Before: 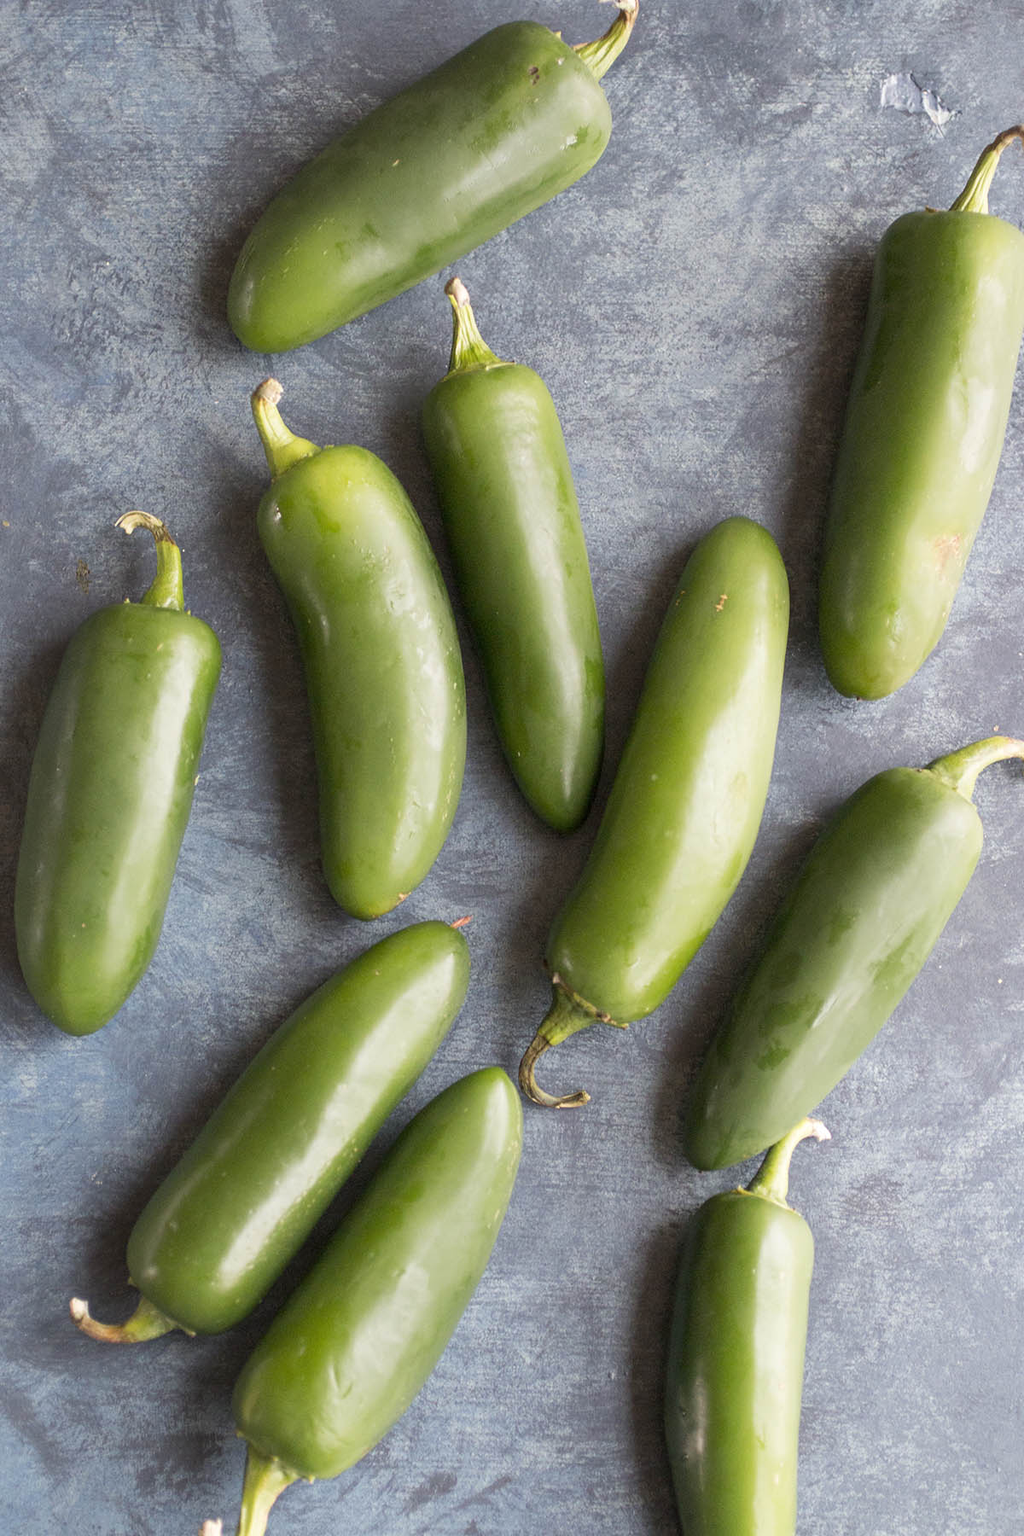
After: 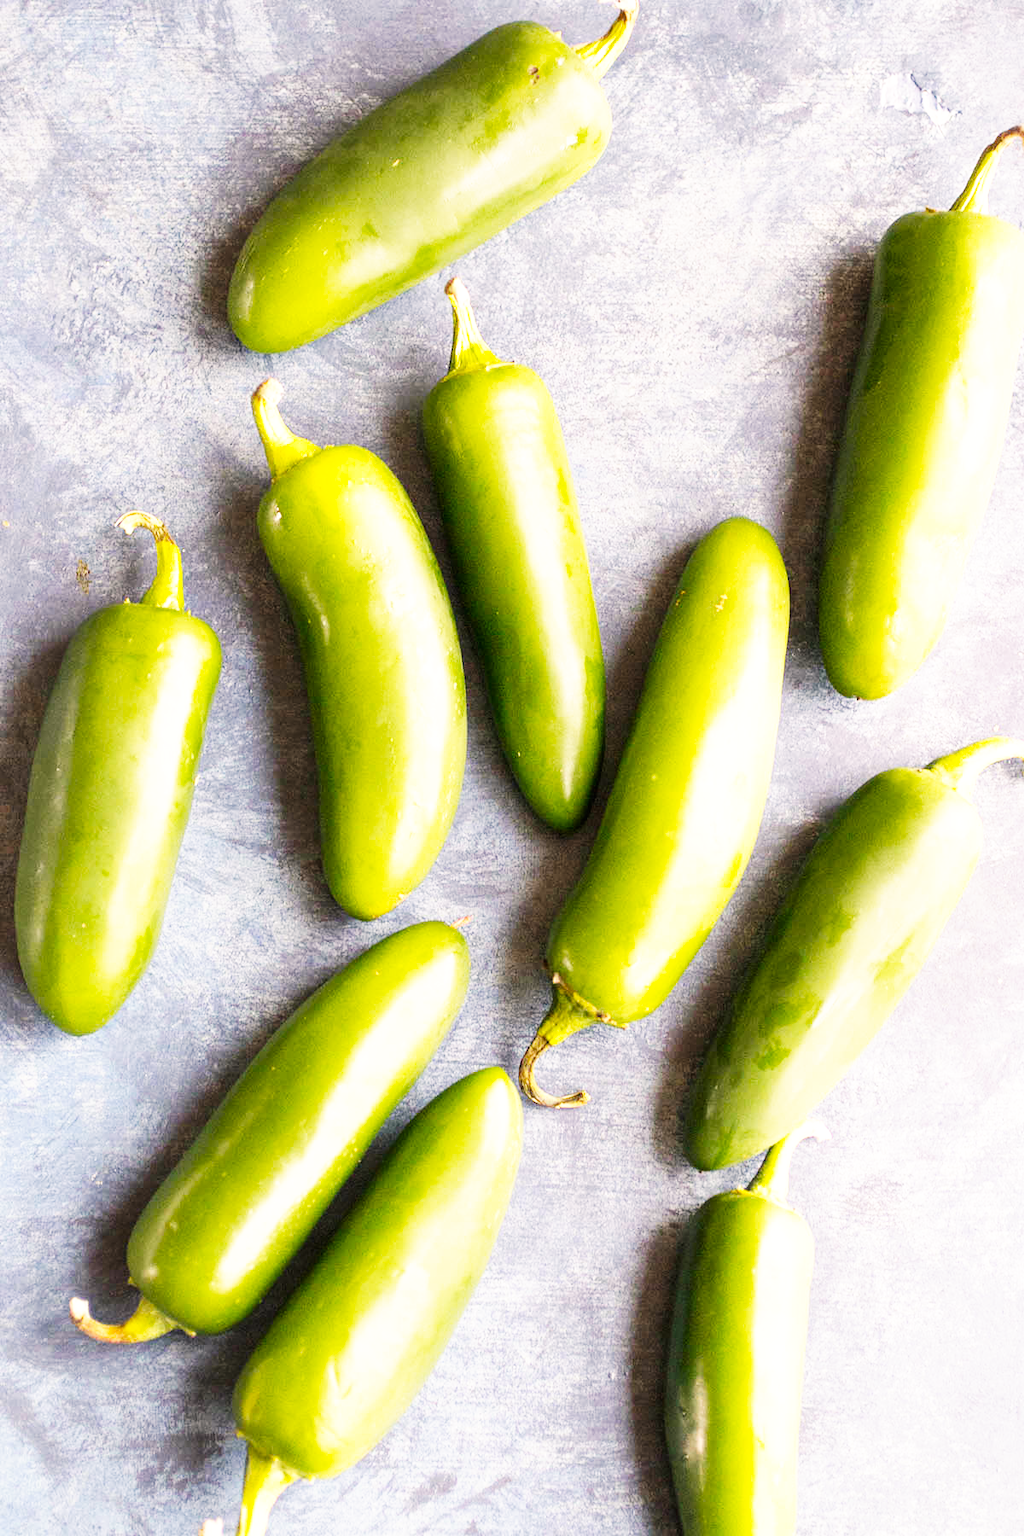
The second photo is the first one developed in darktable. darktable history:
exposure: exposure 0.337 EV, compensate exposure bias true, compensate highlight preservation false
color balance rgb: highlights gain › chroma 3.291%, highlights gain › hue 56.15°, perceptual saturation grading › global saturation 18.504%, global vibrance 20%
color zones: curves: ch0 [(0, 0.5) (0.143, 0.5) (0.286, 0.5) (0.429, 0.5) (0.571, 0.5) (0.714, 0.476) (0.857, 0.5) (1, 0.5)]; ch2 [(0, 0.5) (0.143, 0.5) (0.286, 0.5) (0.429, 0.5) (0.571, 0.5) (0.714, 0.487) (0.857, 0.5) (1, 0.5)]
base curve: curves: ch0 [(0, 0) (0.007, 0.004) (0.027, 0.03) (0.046, 0.07) (0.207, 0.54) (0.442, 0.872) (0.673, 0.972) (1, 1)], preserve colors none
